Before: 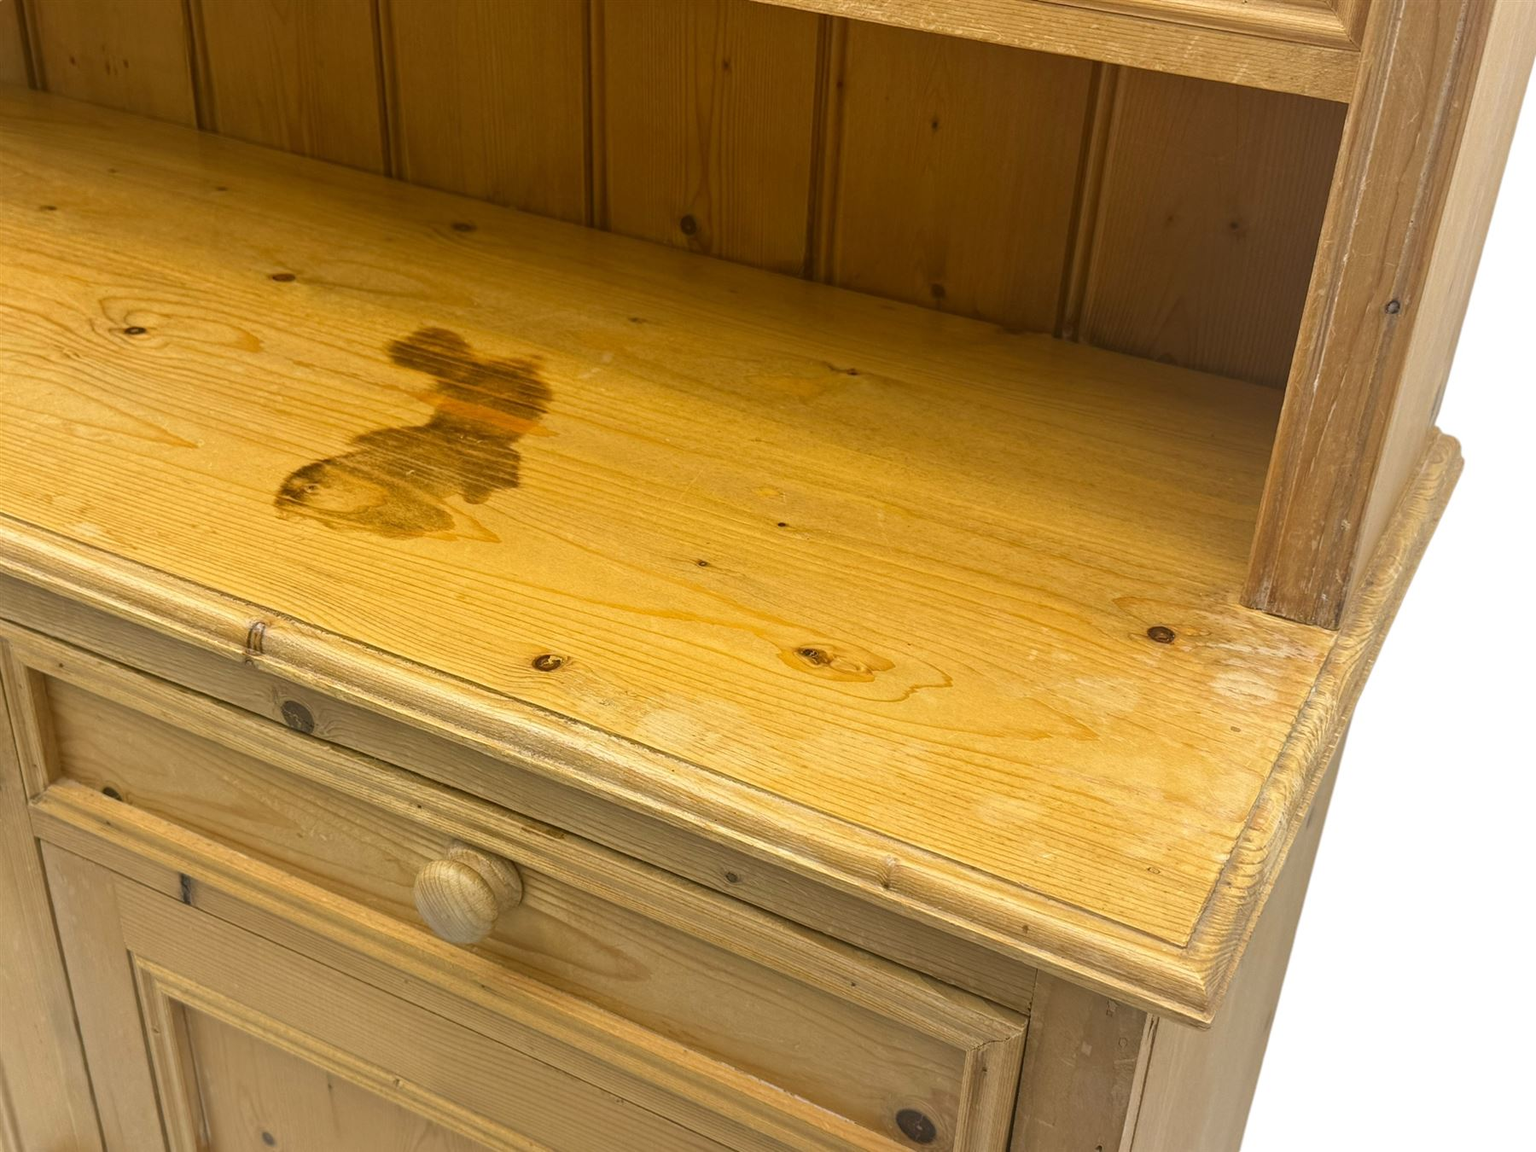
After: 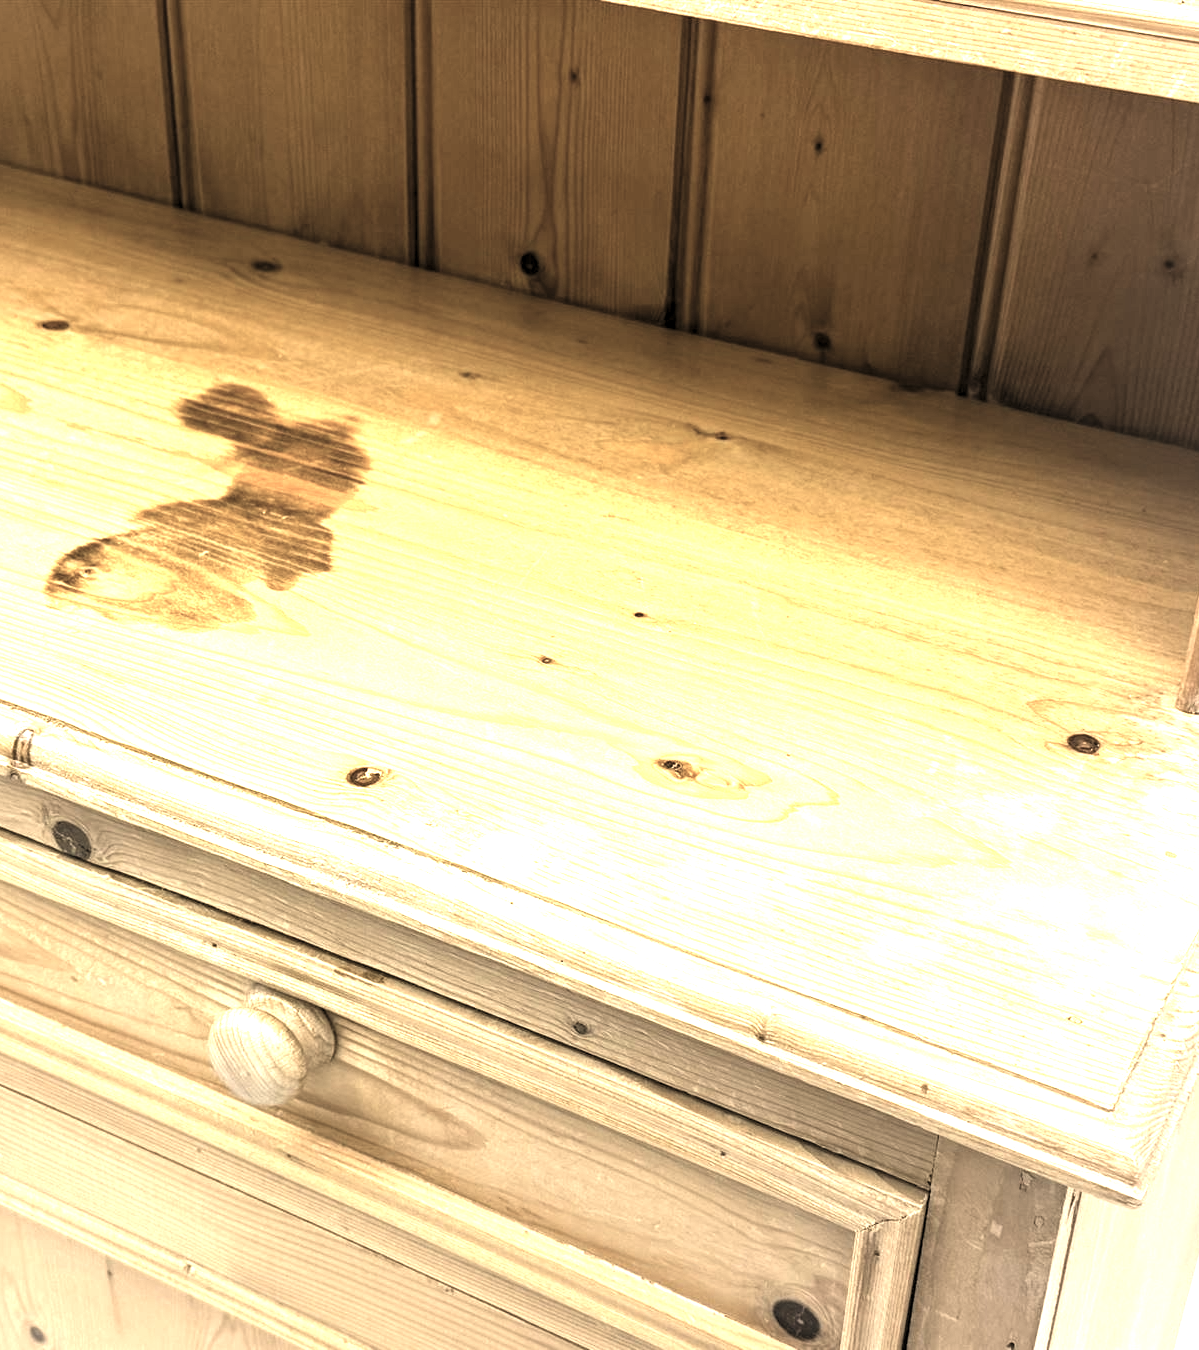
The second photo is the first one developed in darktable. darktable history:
color correction: saturation 0.57
levels: mode automatic, black 0.023%, white 99.97%, levels [0.062, 0.494, 0.925]
exposure: black level correction 0.001, exposure 1.719 EV, compensate exposure bias true, compensate highlight preservation false
white balance: red 1.045, blue 0.932
crop: left 15.419%, right 17.914%
